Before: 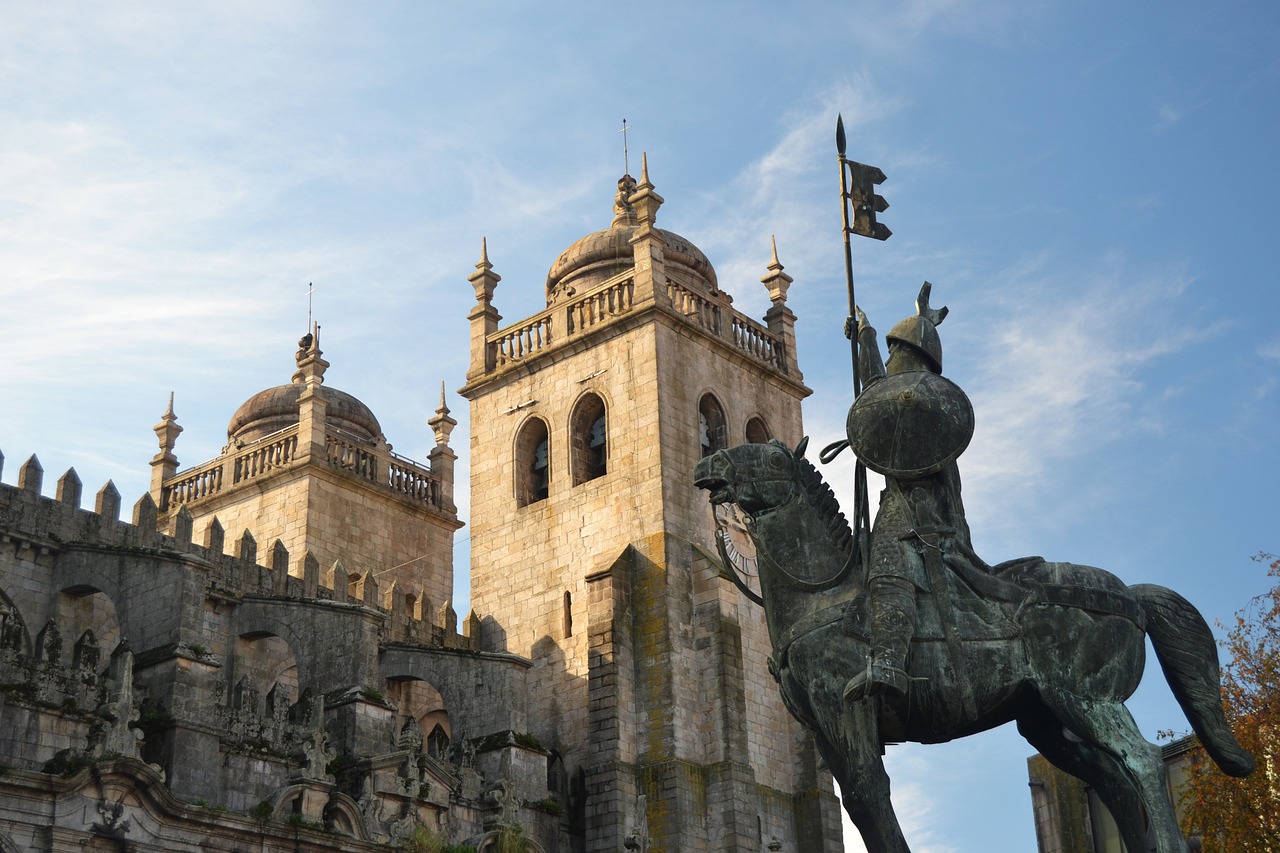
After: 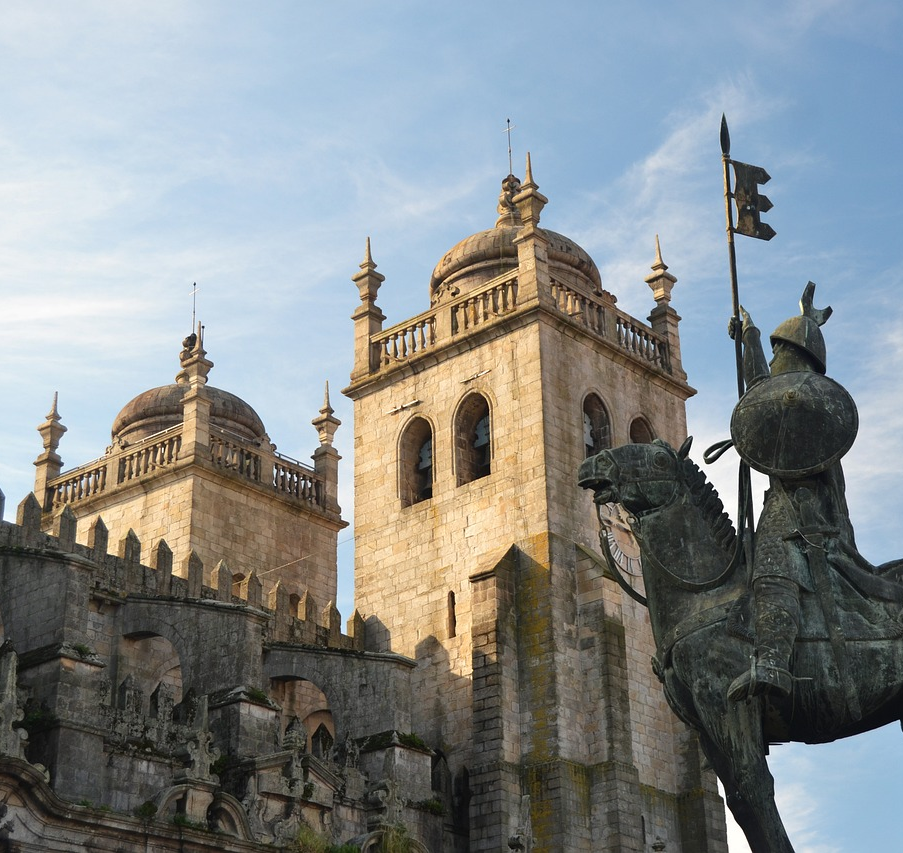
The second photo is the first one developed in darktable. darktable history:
crop and rotate: left 9.07%, right 20.321%
